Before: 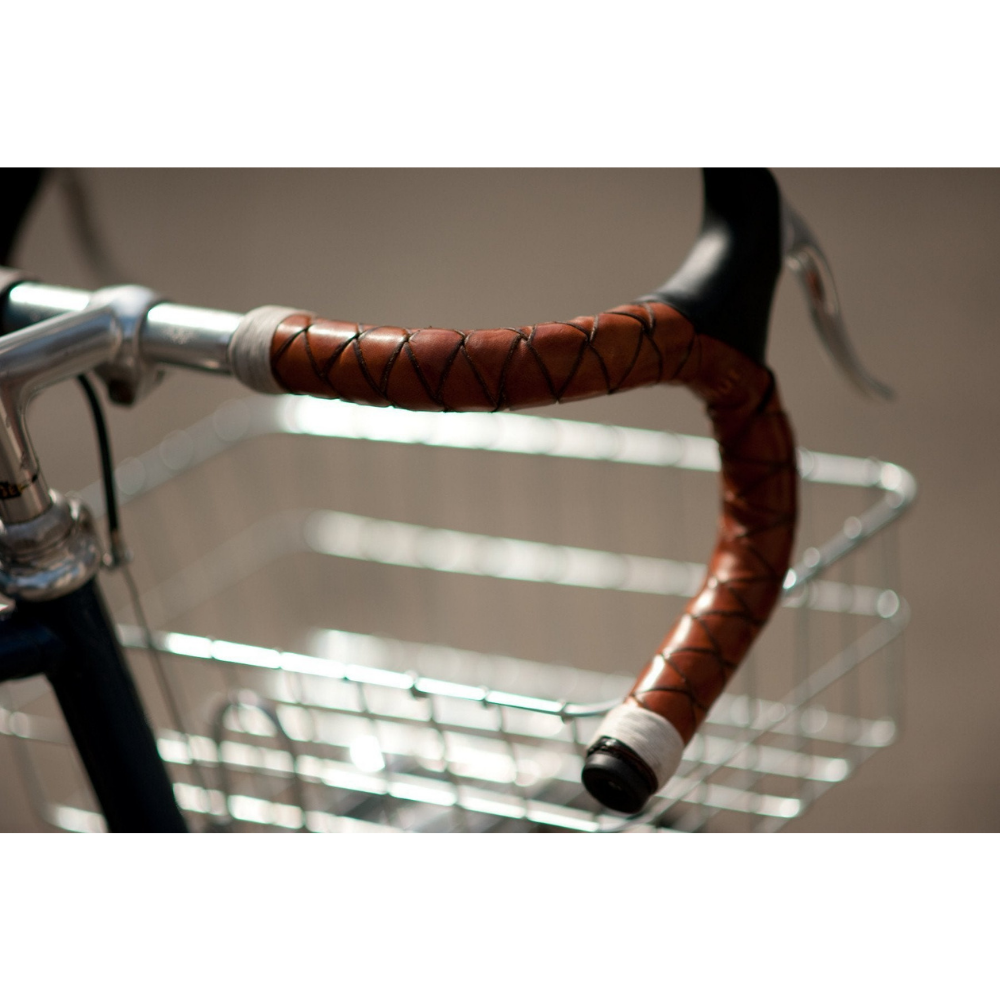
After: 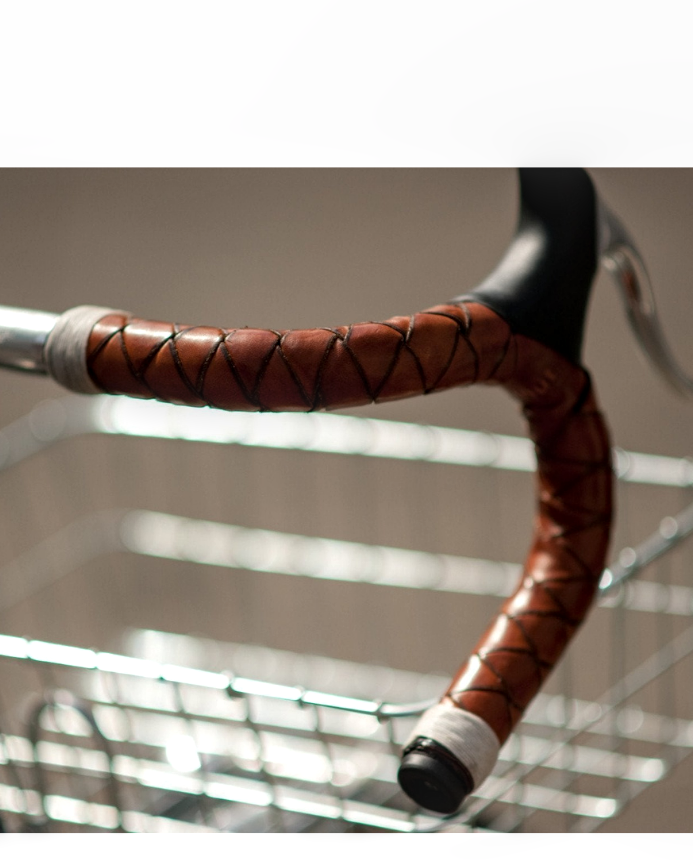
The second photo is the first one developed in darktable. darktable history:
crop: left 18.479%, right 12.2%, bottom 13.971%
local contrast: on, module defaults
